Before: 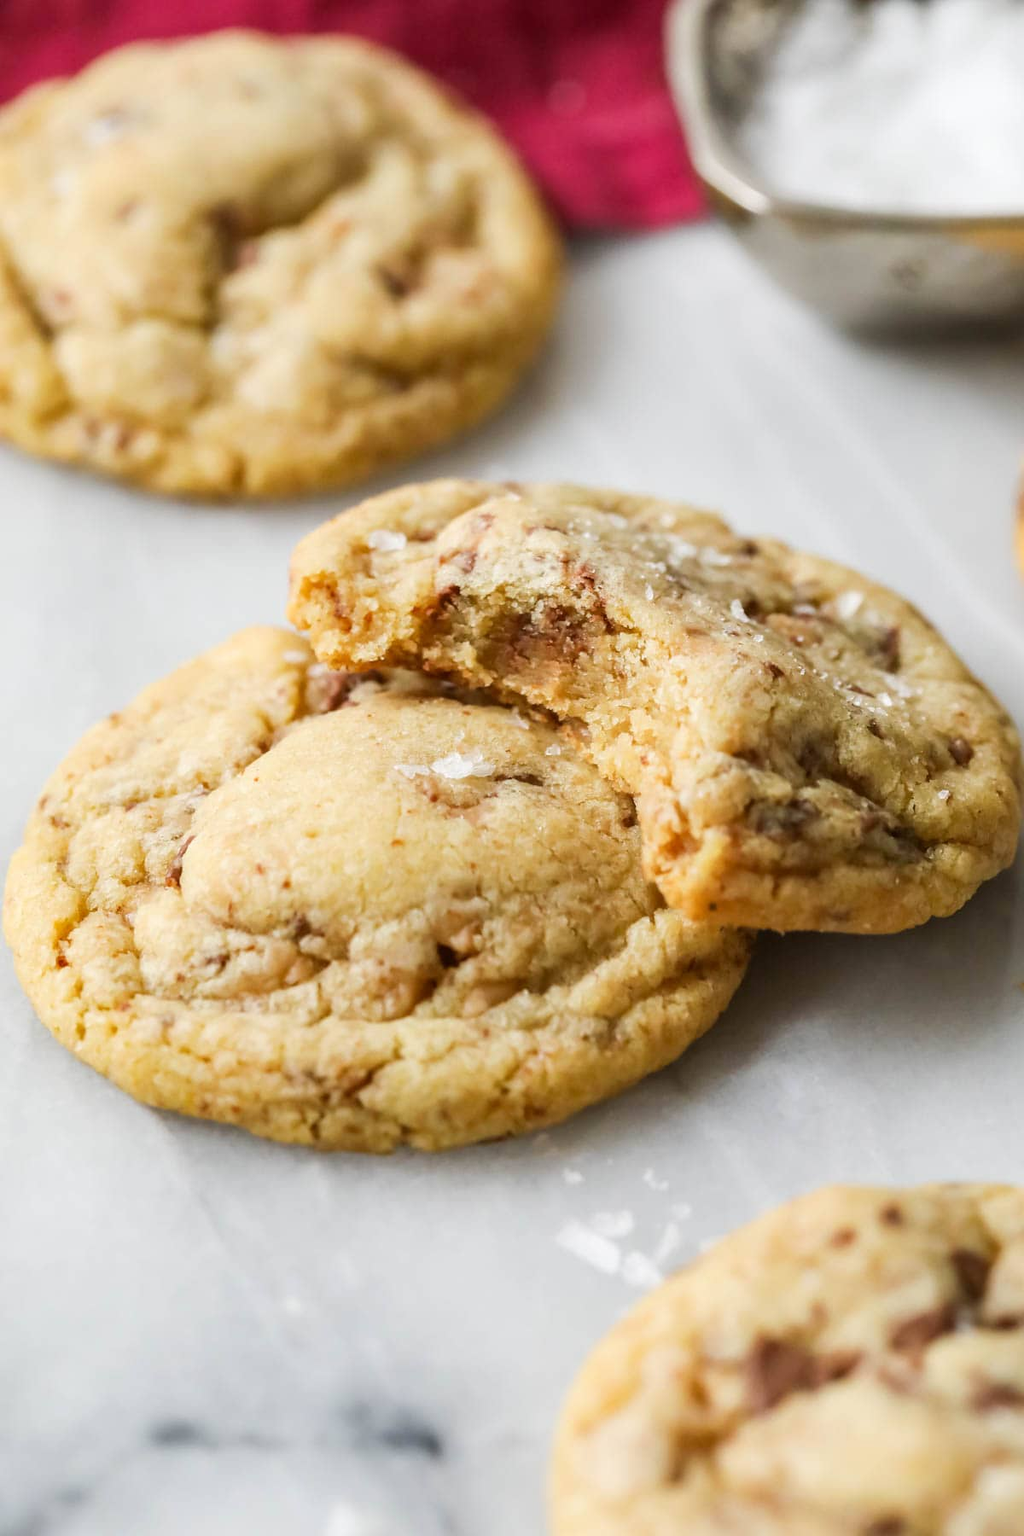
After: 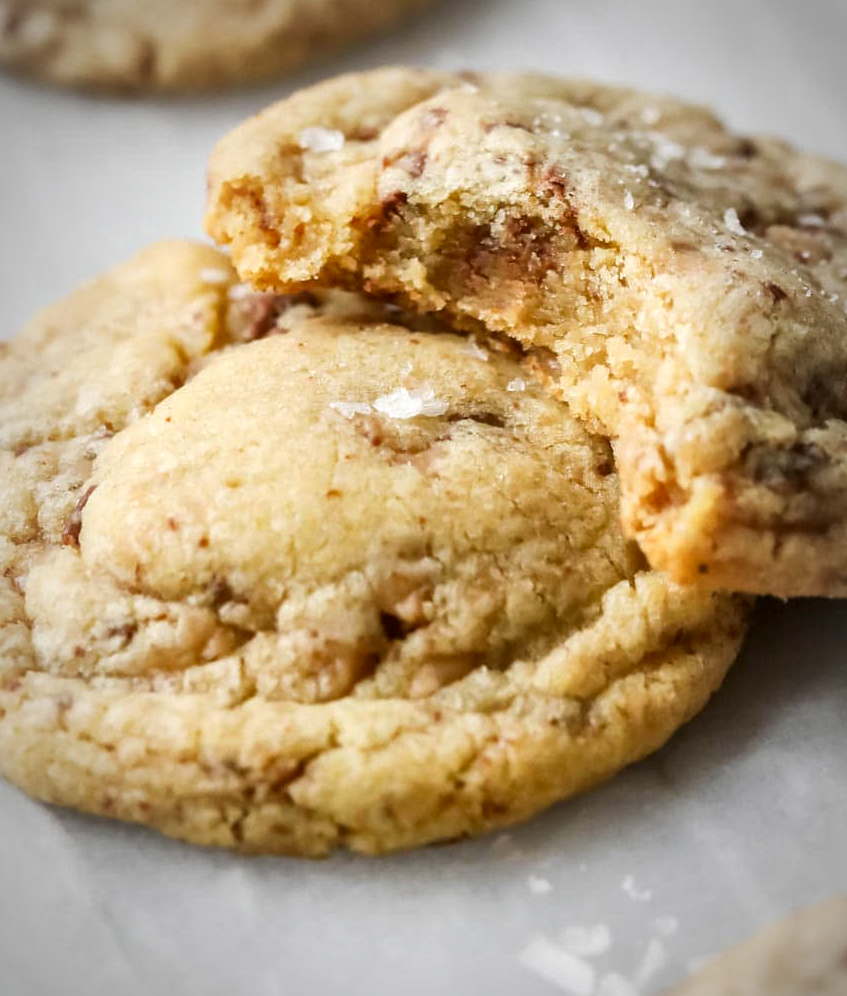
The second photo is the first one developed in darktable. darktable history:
crop: left 11.074%, top 27.475%, right 18.308%, bottom 17.154%
contrast equalizer: octaves 7, y [[0.5 ×6], [0.5 ×6], [0.5, 0.5, 0.501, 0.545, 0.707, 0.863], [0 ×6], [0 ×6]]
vignetting: fall-off start 67.76%, fall-off radius 67.66%, automatic ratio true
local contrast: mode bilateral grid, contrast 20, coarseness 51, detail 141%, midtone range 0.2
